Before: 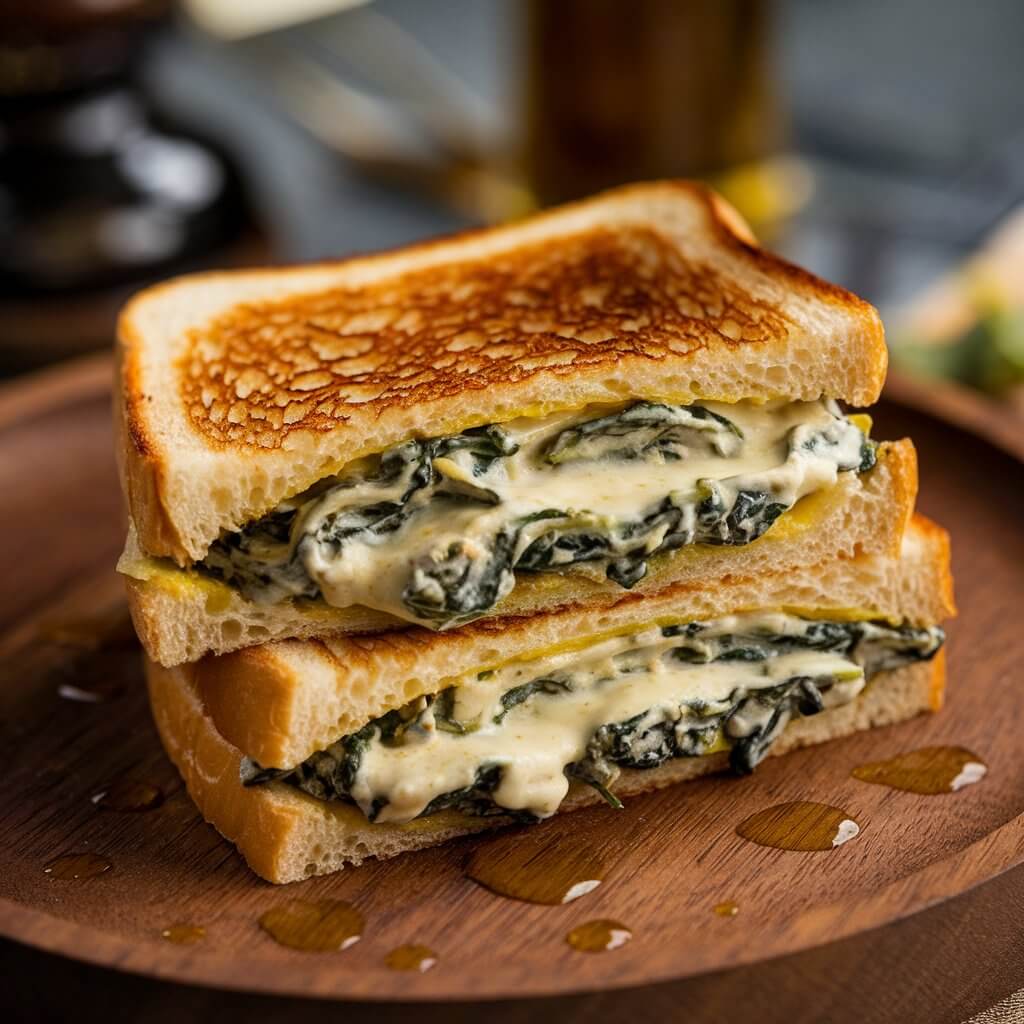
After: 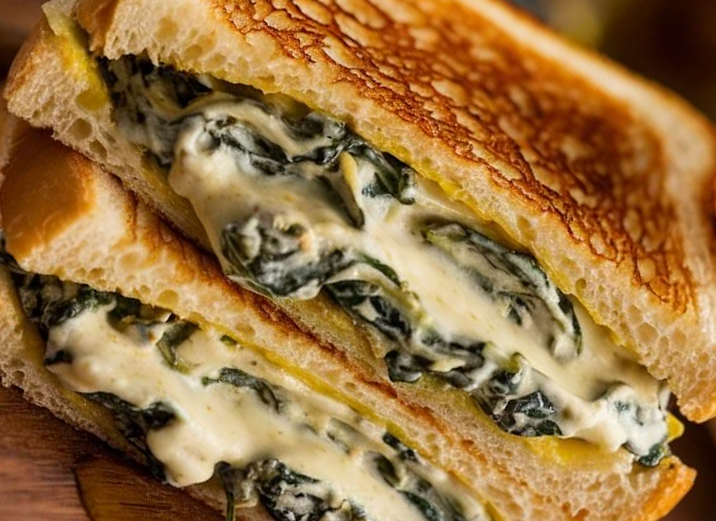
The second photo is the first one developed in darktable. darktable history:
crop and rotate: angle -44.89°, top 16.327%, right 0.984%, bottom 11.624%
